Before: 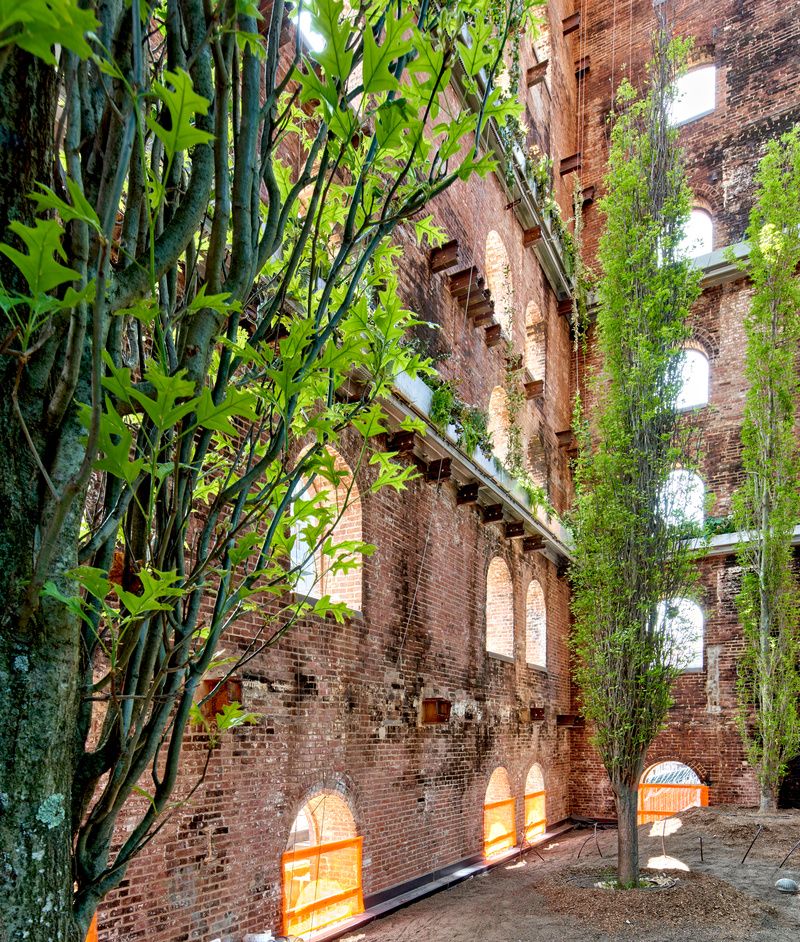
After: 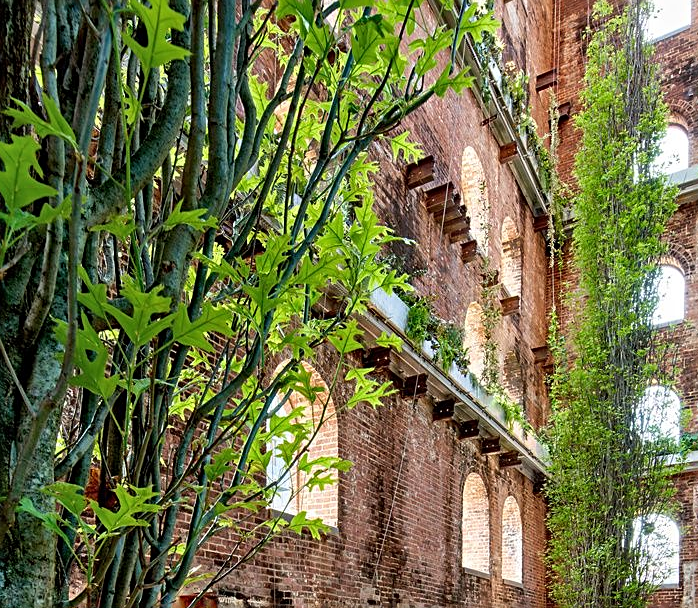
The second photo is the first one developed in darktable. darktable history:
crop: left 3.015%, top 8.969%, right 9.647%, bottom 26.457%
shadows and highlights: shadows 29.32, highlights -29.32, low approximation 0.01, soften with gaussian
sharpen: on, module defaults
